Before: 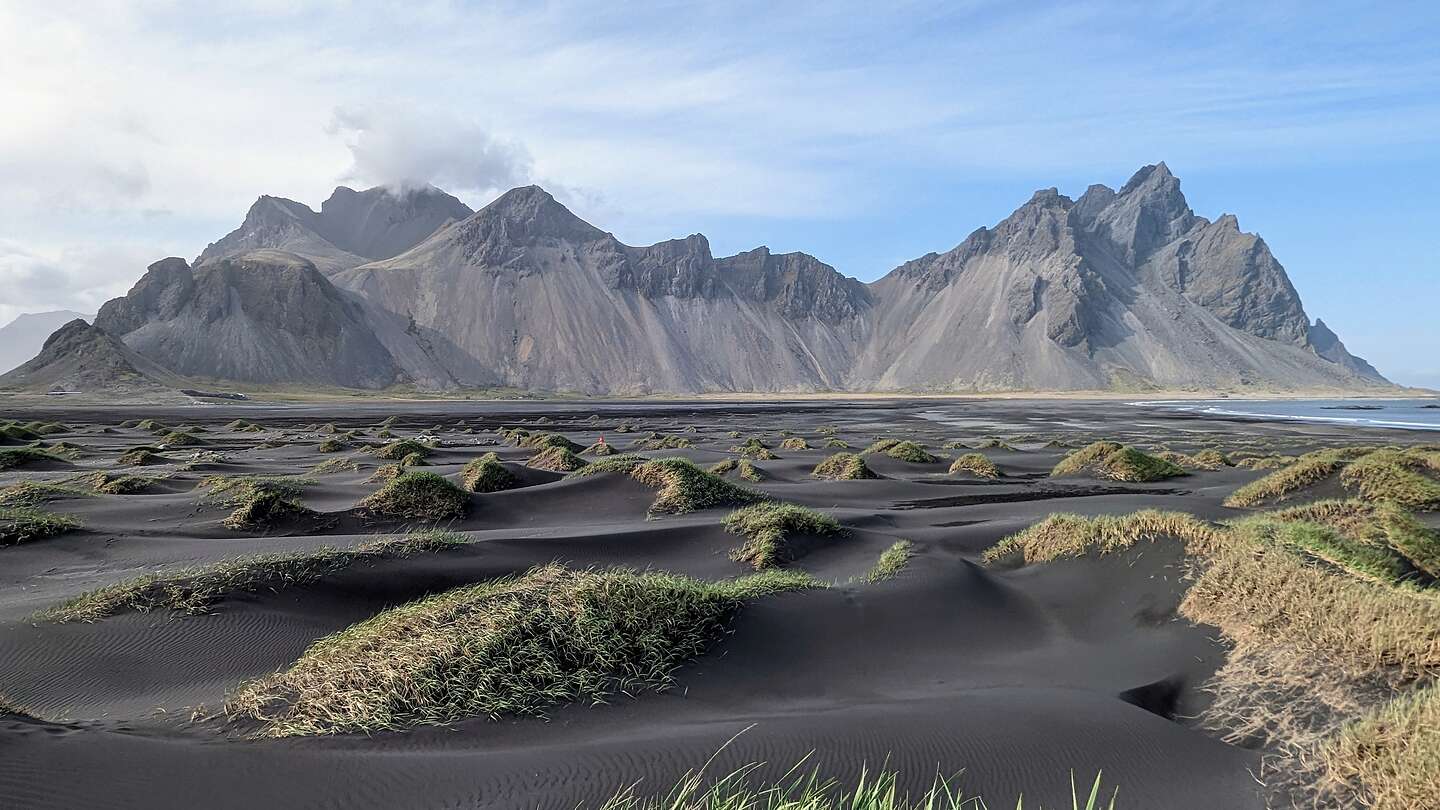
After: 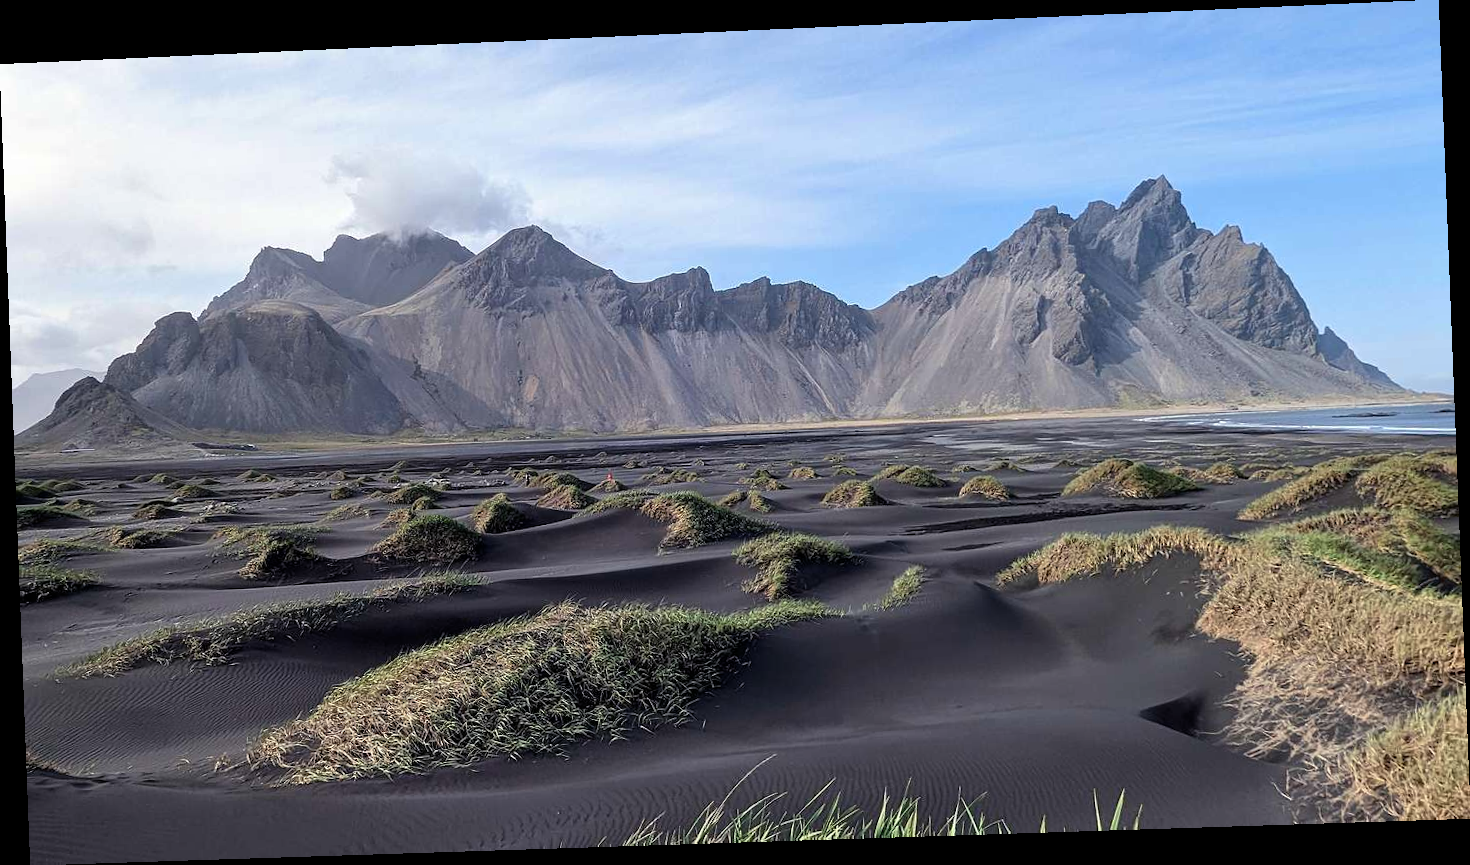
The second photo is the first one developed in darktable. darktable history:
rotate and perspective: rotation -2.22°, lens shift (horizontal) -0.022, automatic cropping off
tone equalizer: on, module defaults
color balance: gamma [0.9, 0.988, 0.975, 1.025], gain [1.05, 1, 1, 1]
